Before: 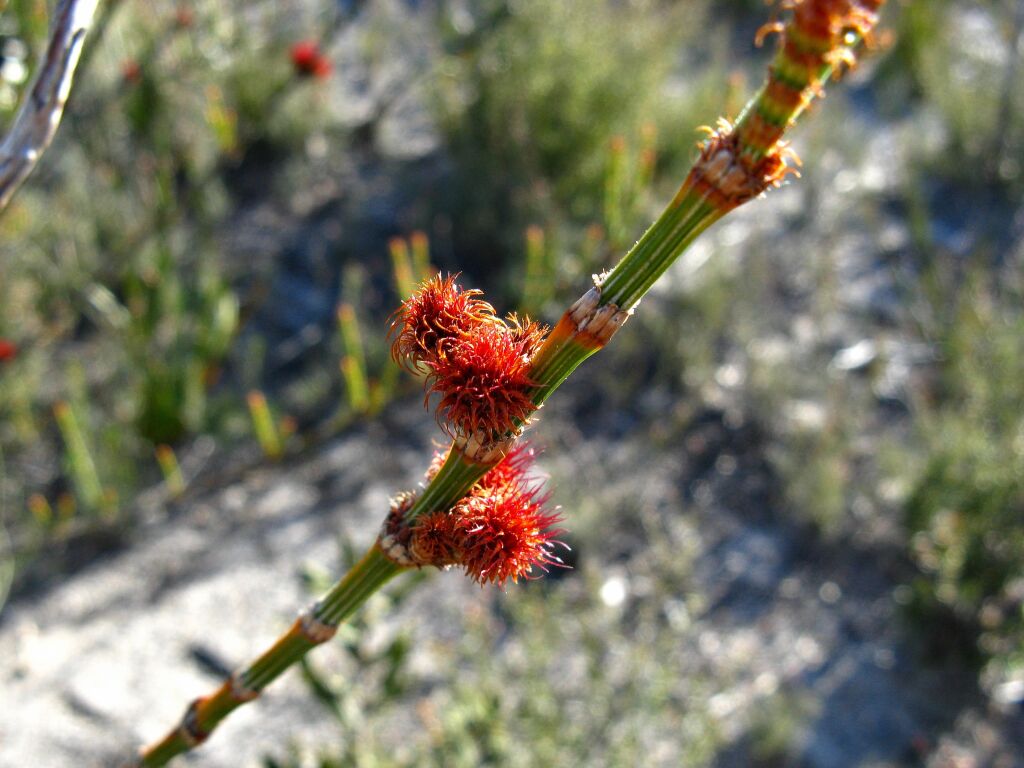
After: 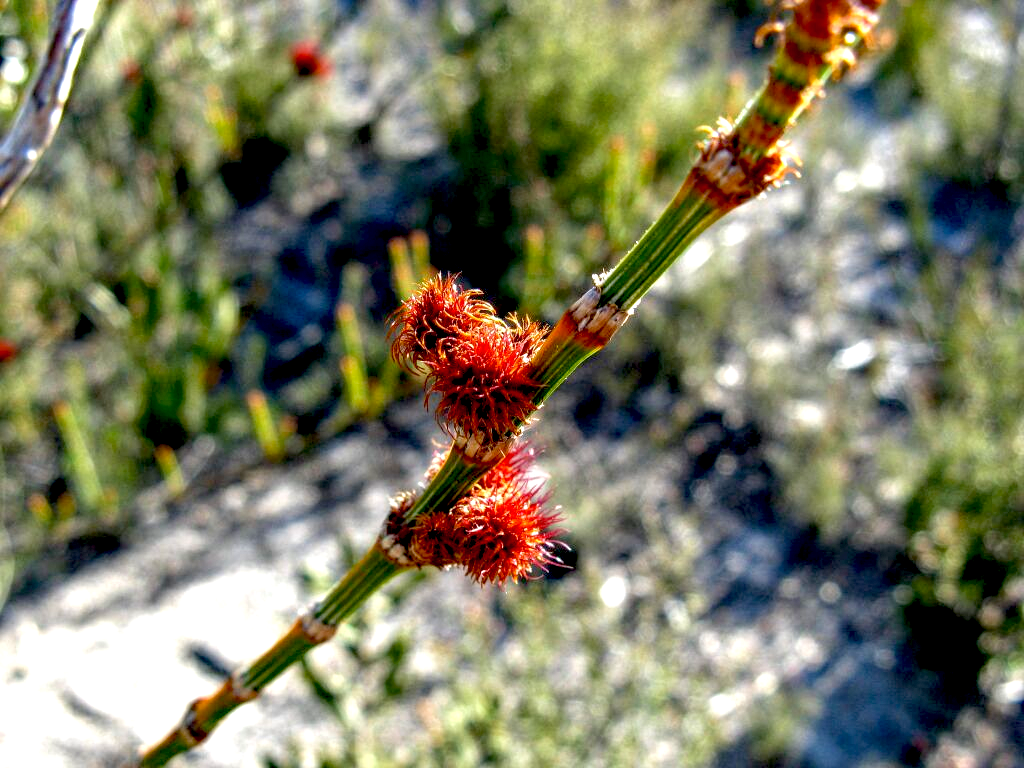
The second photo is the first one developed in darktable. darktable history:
exposure: black level correction 0.026, exposure 0.183 EV, compensate exposure bias true, compensate highlight preservation false
local contrast: on, module defaults
velvia: strength 14.94%
color zones: curves: ch1 [(0.077, 0.436) (0.25, 0.5) (0.75, 0.5)]
